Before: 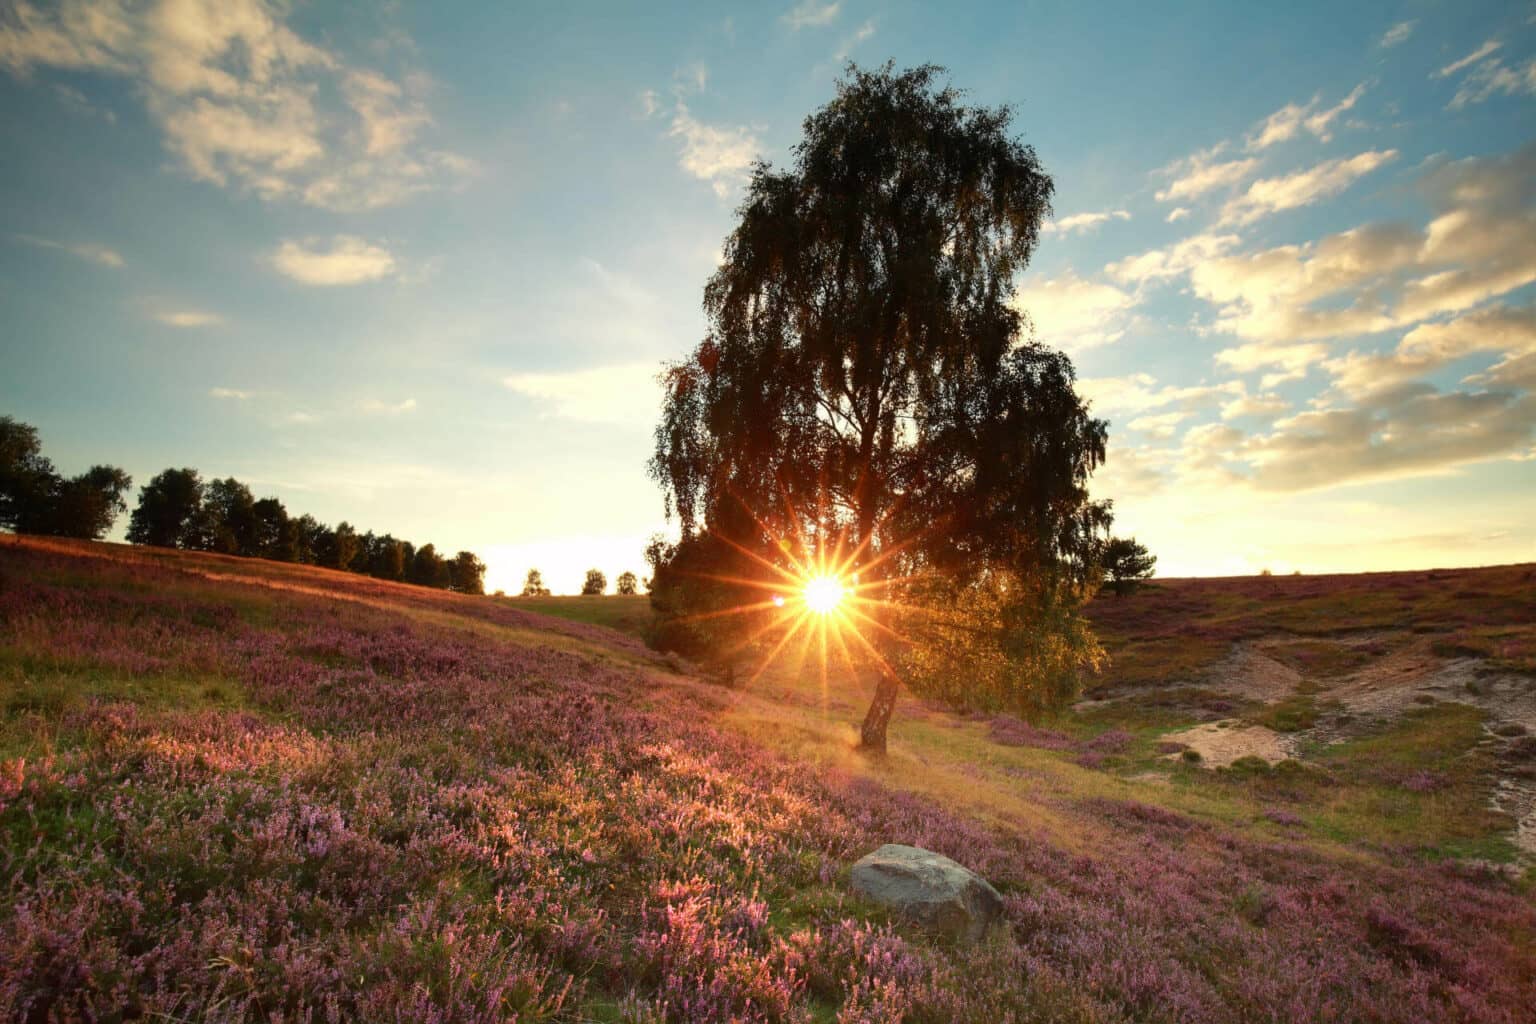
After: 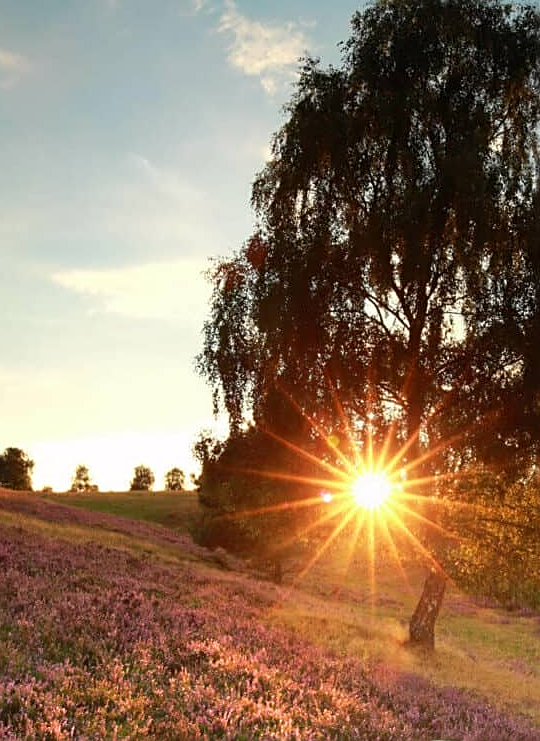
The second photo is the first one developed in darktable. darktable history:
crop and rotate: left 29.476%, top 10.214%, right 35.32%, bottom 17.333%
sharpen: on, module defaults
